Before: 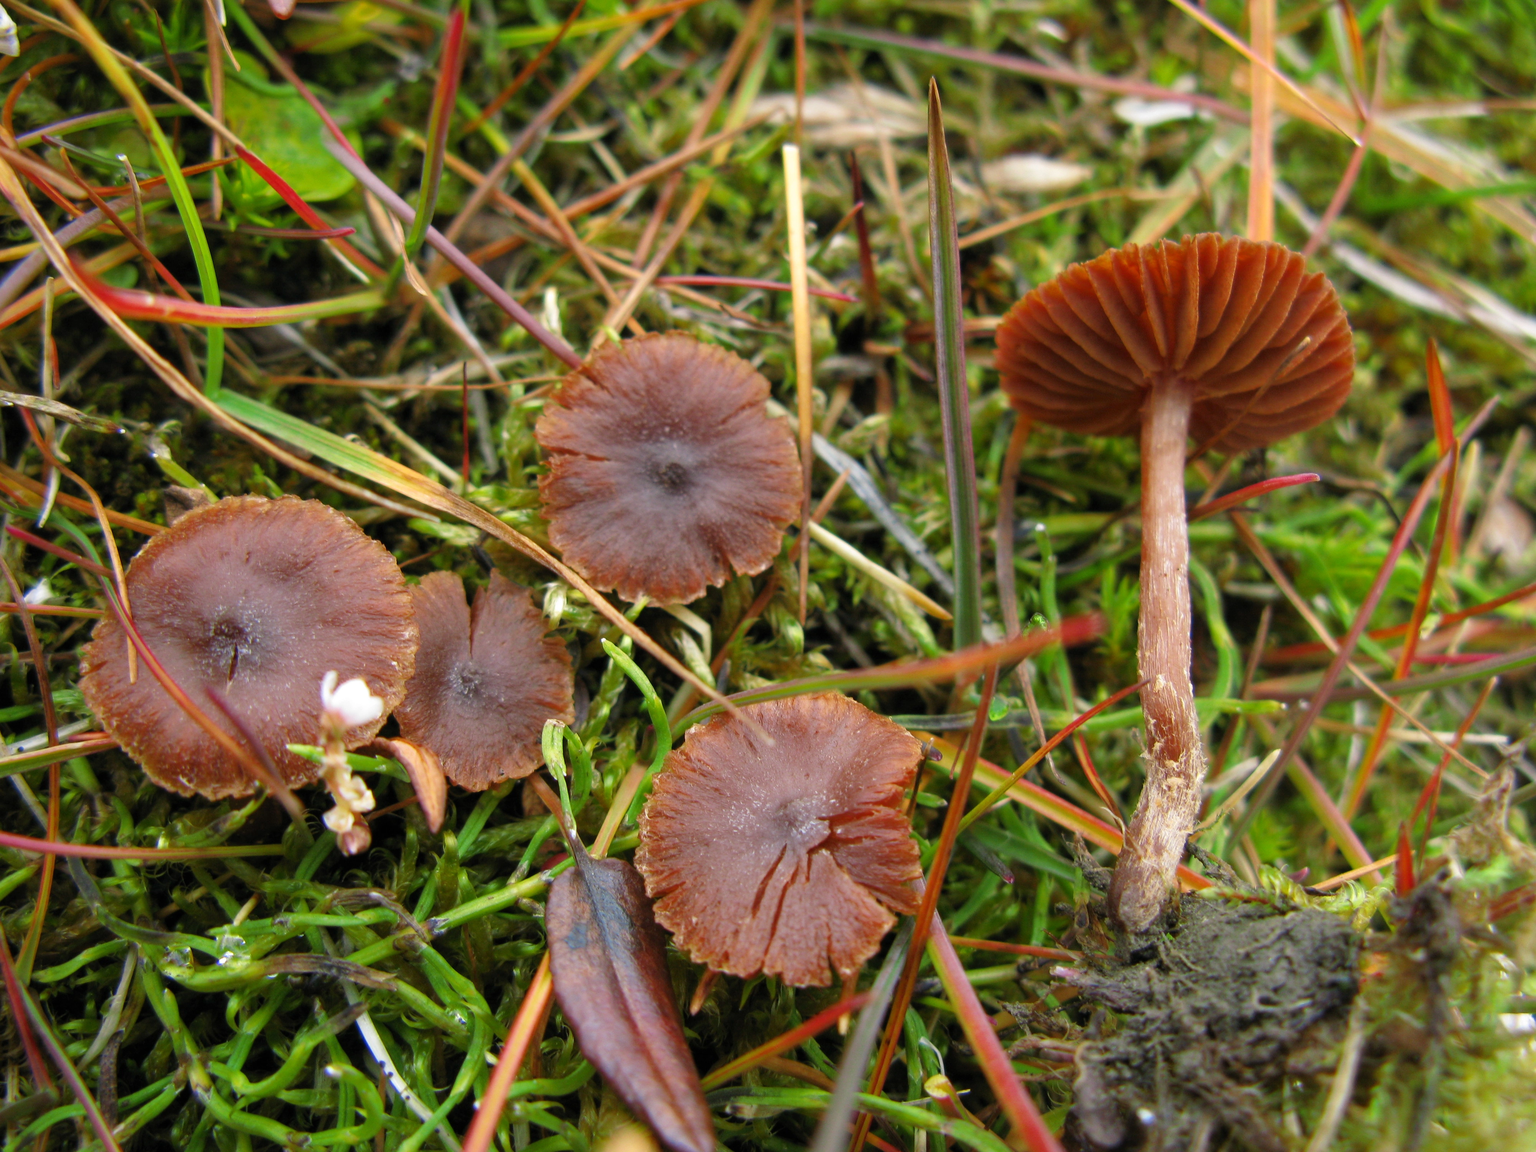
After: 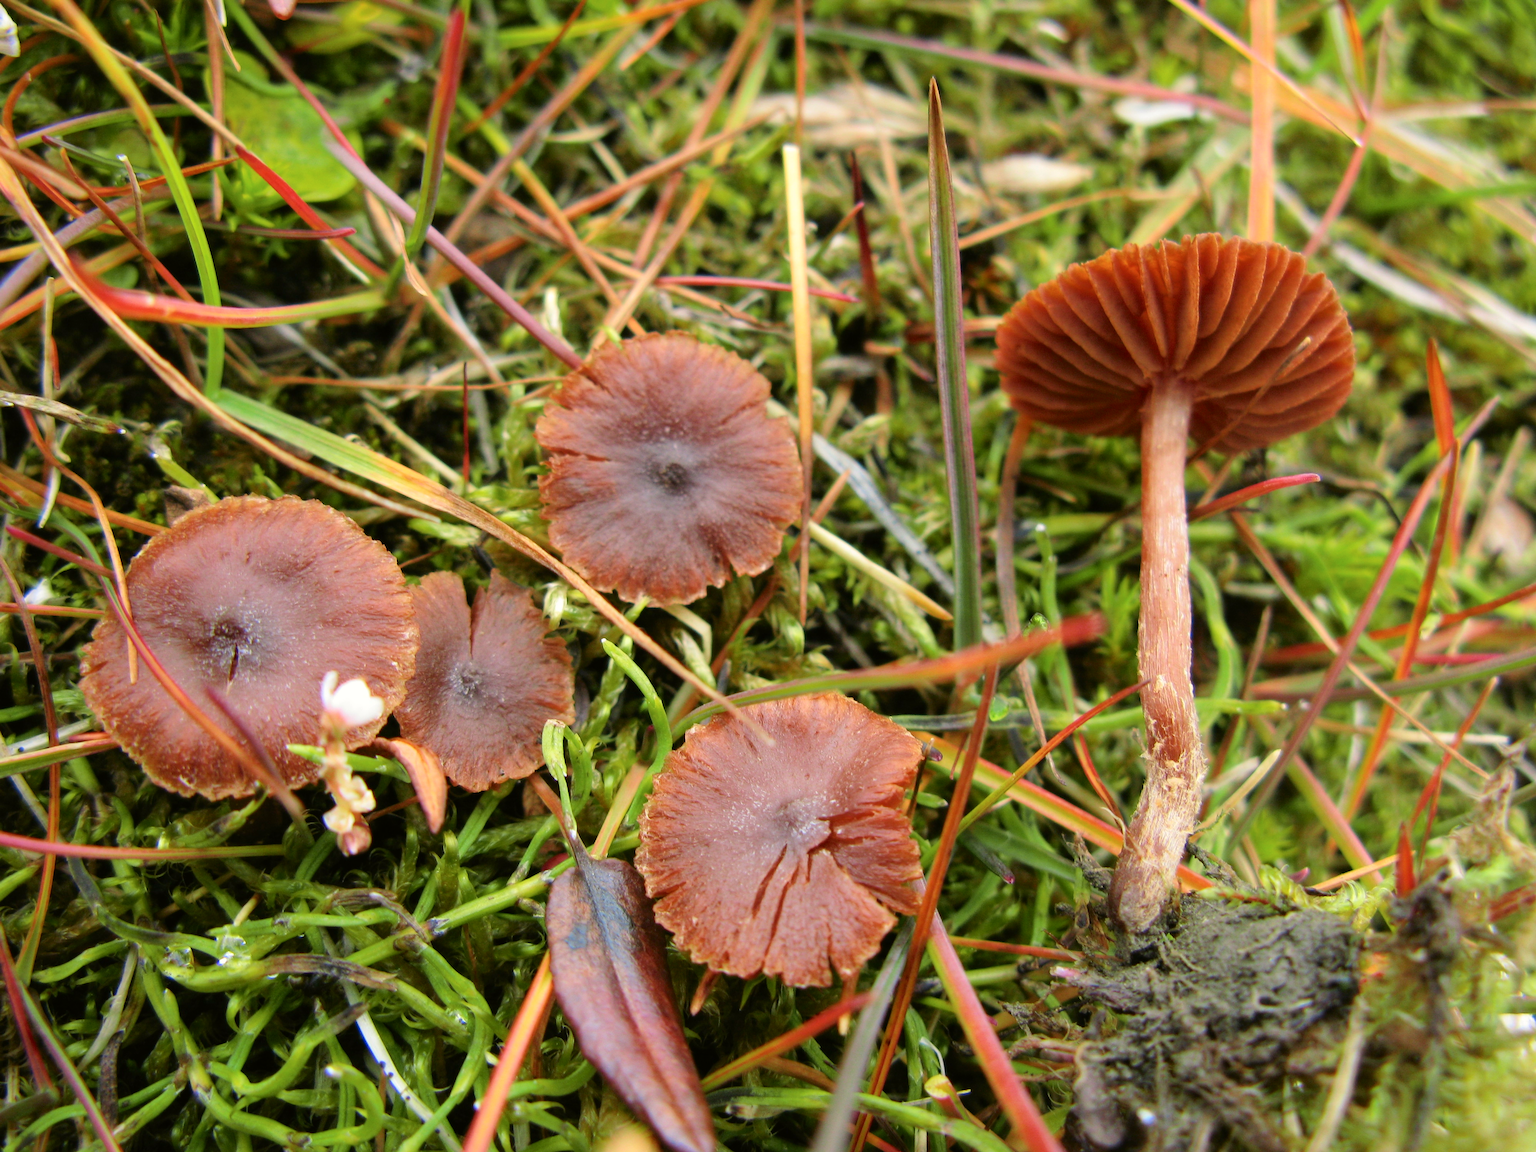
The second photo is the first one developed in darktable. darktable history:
tone curve: curves: ch0 [(0, 0.01) (0.052, 0.045) (0.136, 0.133) (0.29, 0.332) (0.453, 0.531) (0.676, 0.751) (0.89, 0.919) (1, 1)]; ch1 [(0, 0) (0.094, 0.081) (0.285, 0.299) (0.385, 0.403) (0.446, 0.443) (0.502, 0.5) (0.544, 0.552) (0.589, 0.612) (0.722, 0.728) (1, 1)]; ch2 [(0, 0) (0.257, 0.217) (0.43, 0.421) (0.498, 0.507) (0.531, 0.544) (0.56, 0.579) (0.625, 0.642) (1, 1)], color space Lab, independent channels, preserve colors none
